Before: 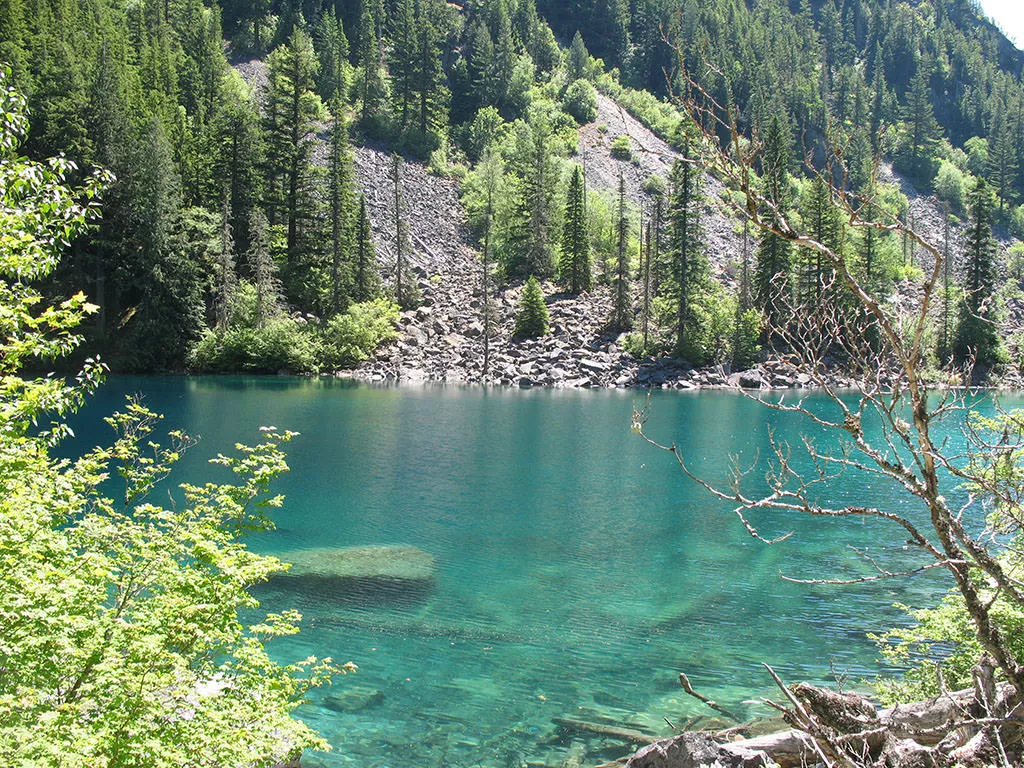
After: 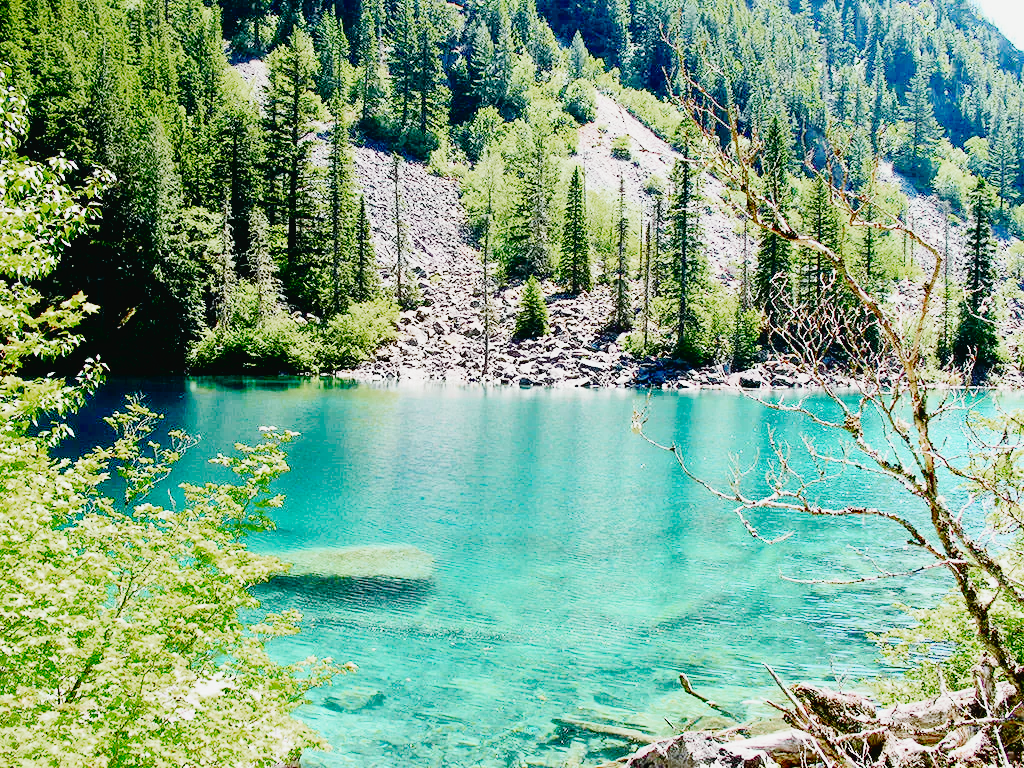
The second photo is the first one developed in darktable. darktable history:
tone curve: curves: ch0 [(0, 0.024) (0.031, 0.027) (0.113, 0.069) (0.198, 0.18) (0.304, 0.303) (0.441, 0.462) (0.557, 0.6) (0.711, 0.79) (0.812, 0.878) (0.927, 0.935) (1, 0.963)]; ch1 [(0, 0) (0.222, 0.2) (0.343, 0.325) (0.45, 0.441) (0.502, 0.501) (0.527, 0.534) (0.55, 0.561) (0.632, 0.656) (0.735, 0.754) (1, 1)]; ch2 [(0, 0) (0.249, 0.222) (0.352, 0.348) (0.424, 0.439) (0.476, 0.482) (0.499, 0.501) (0.517, 0.516) (0.532, 0.544) (0.558, 0.585) (0.596, 0.629) (0.726, 0.745) (0.82, 0.796) (0.998, 0.928)], color space Lab, independent channels, preserve colors none
color zones: curves: ch0 [(0.27, 0.396) (0.563, 0.504) (0.75, 0.5) (0.787, 0.307)]
base curve: curves: ch0 [(0, 0) (0.036, 0.01) (0.123, 0.254) (0.258, 0.504) (0.507, 0.748) (1, 1)], preserve colors none
